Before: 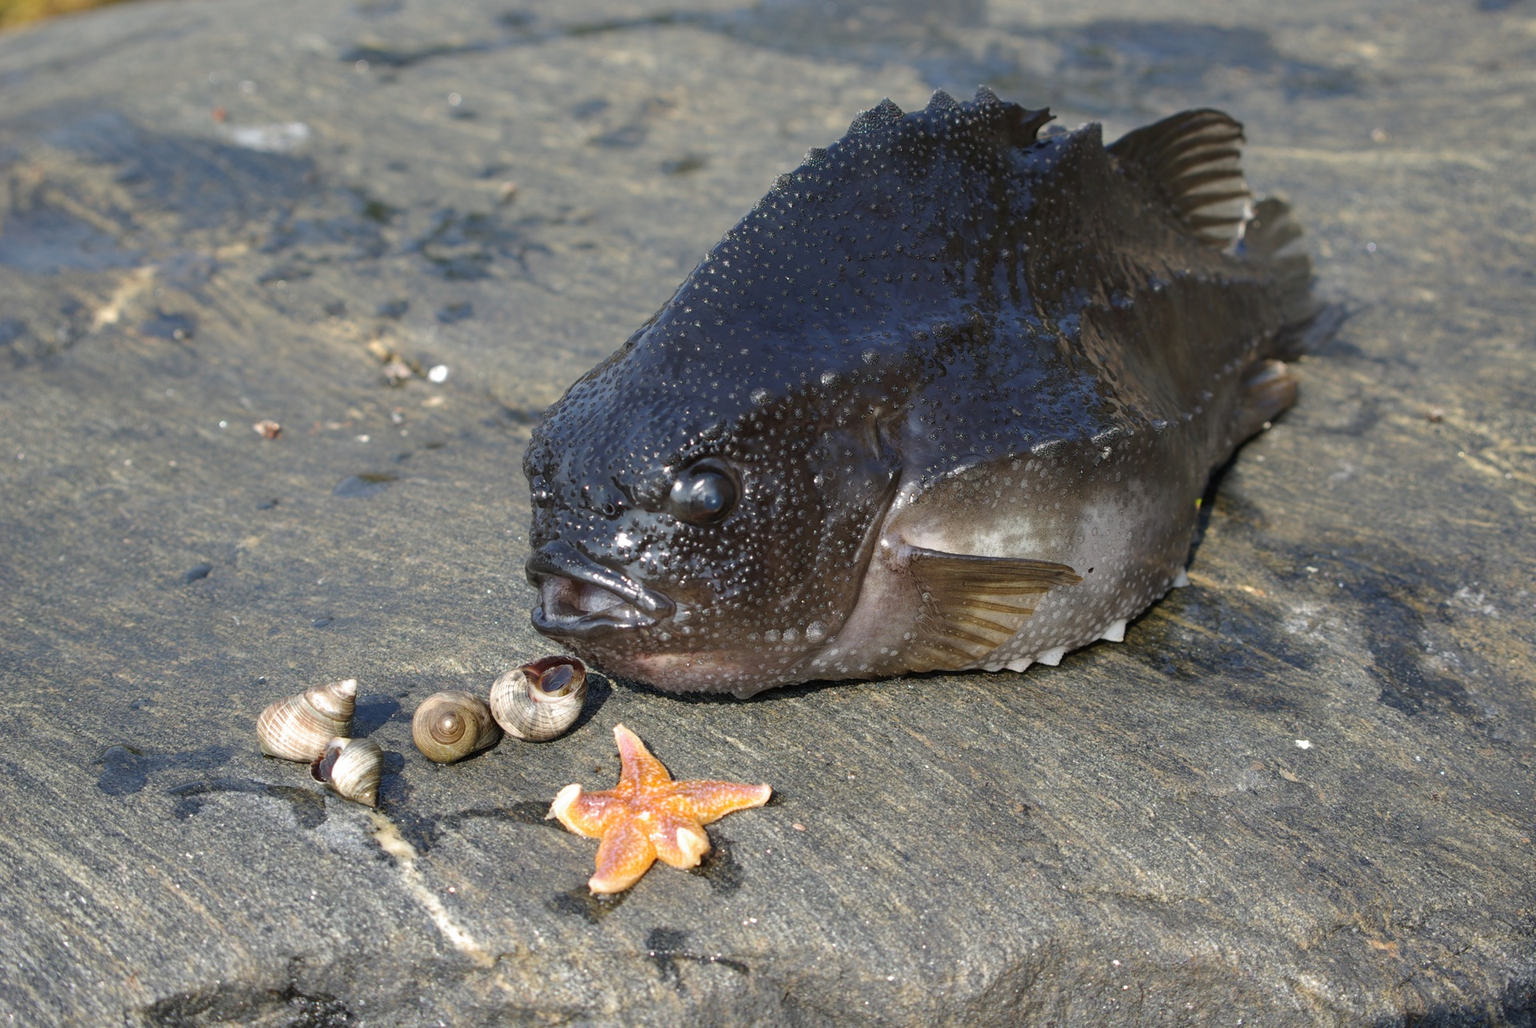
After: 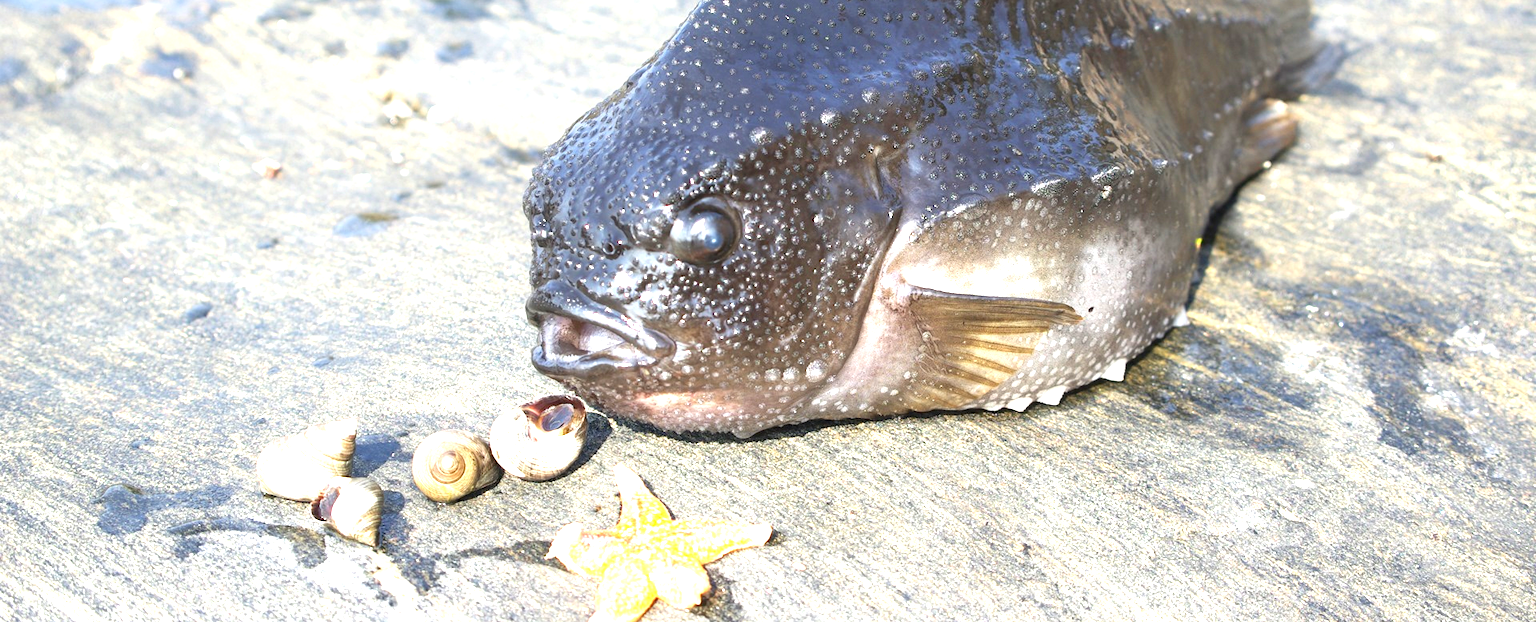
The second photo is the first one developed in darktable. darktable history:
crop and rotate: top 25.382%, bottom 14.028%
exposure: black level correction 0, exposure 1.998 EV, compensate highlight preservation false
